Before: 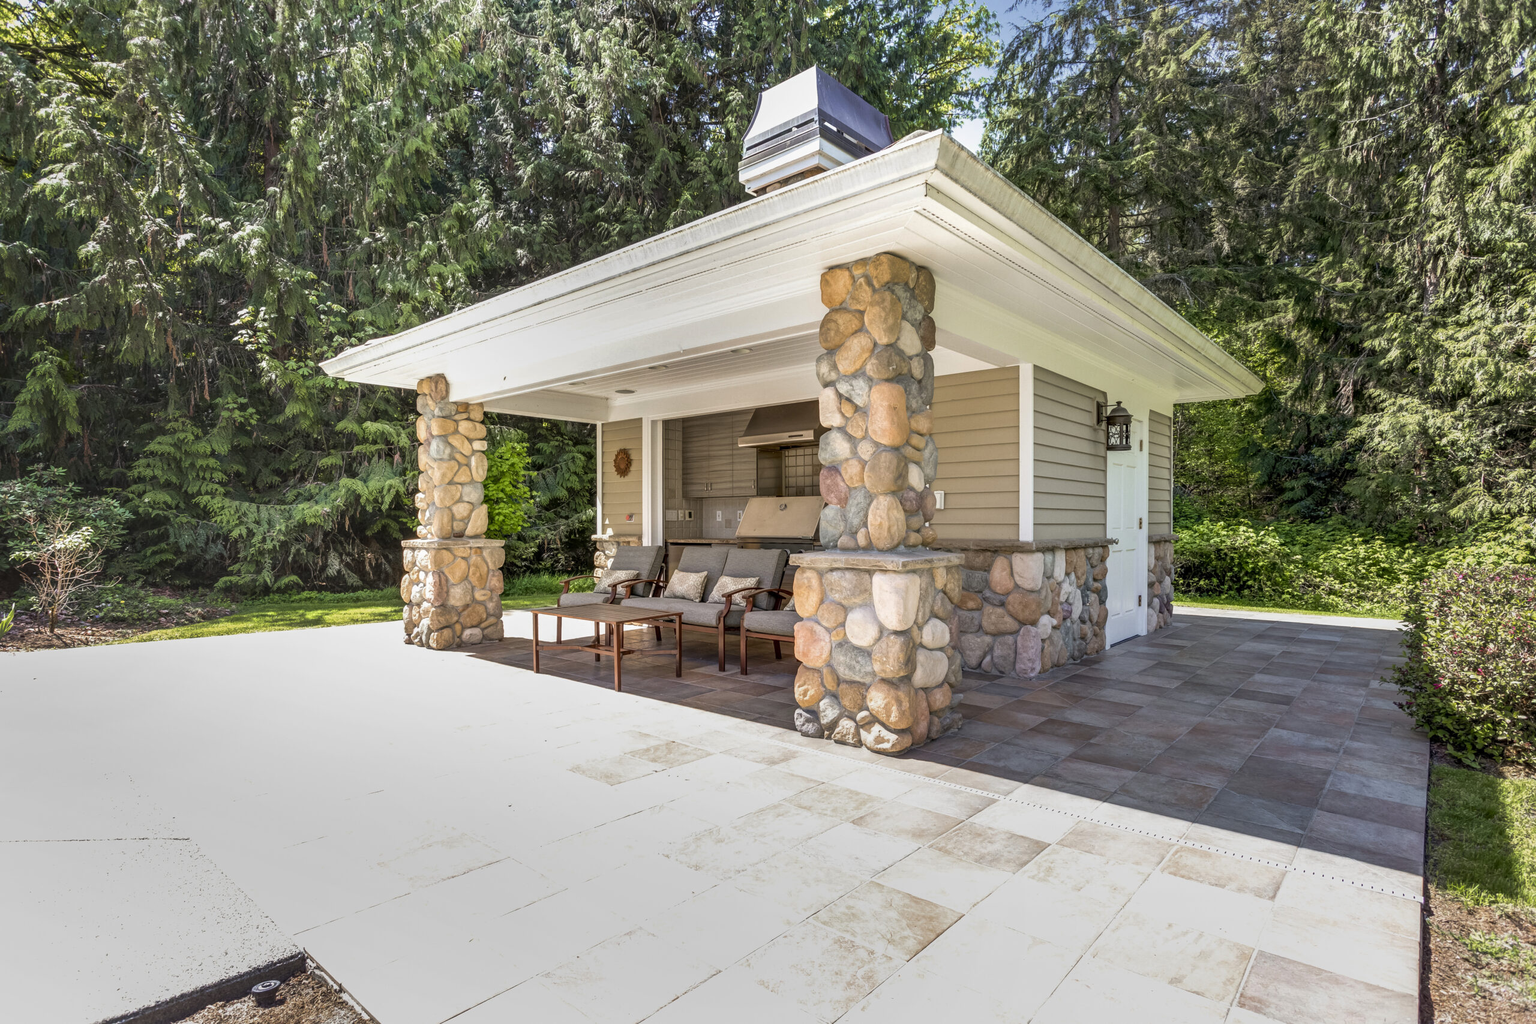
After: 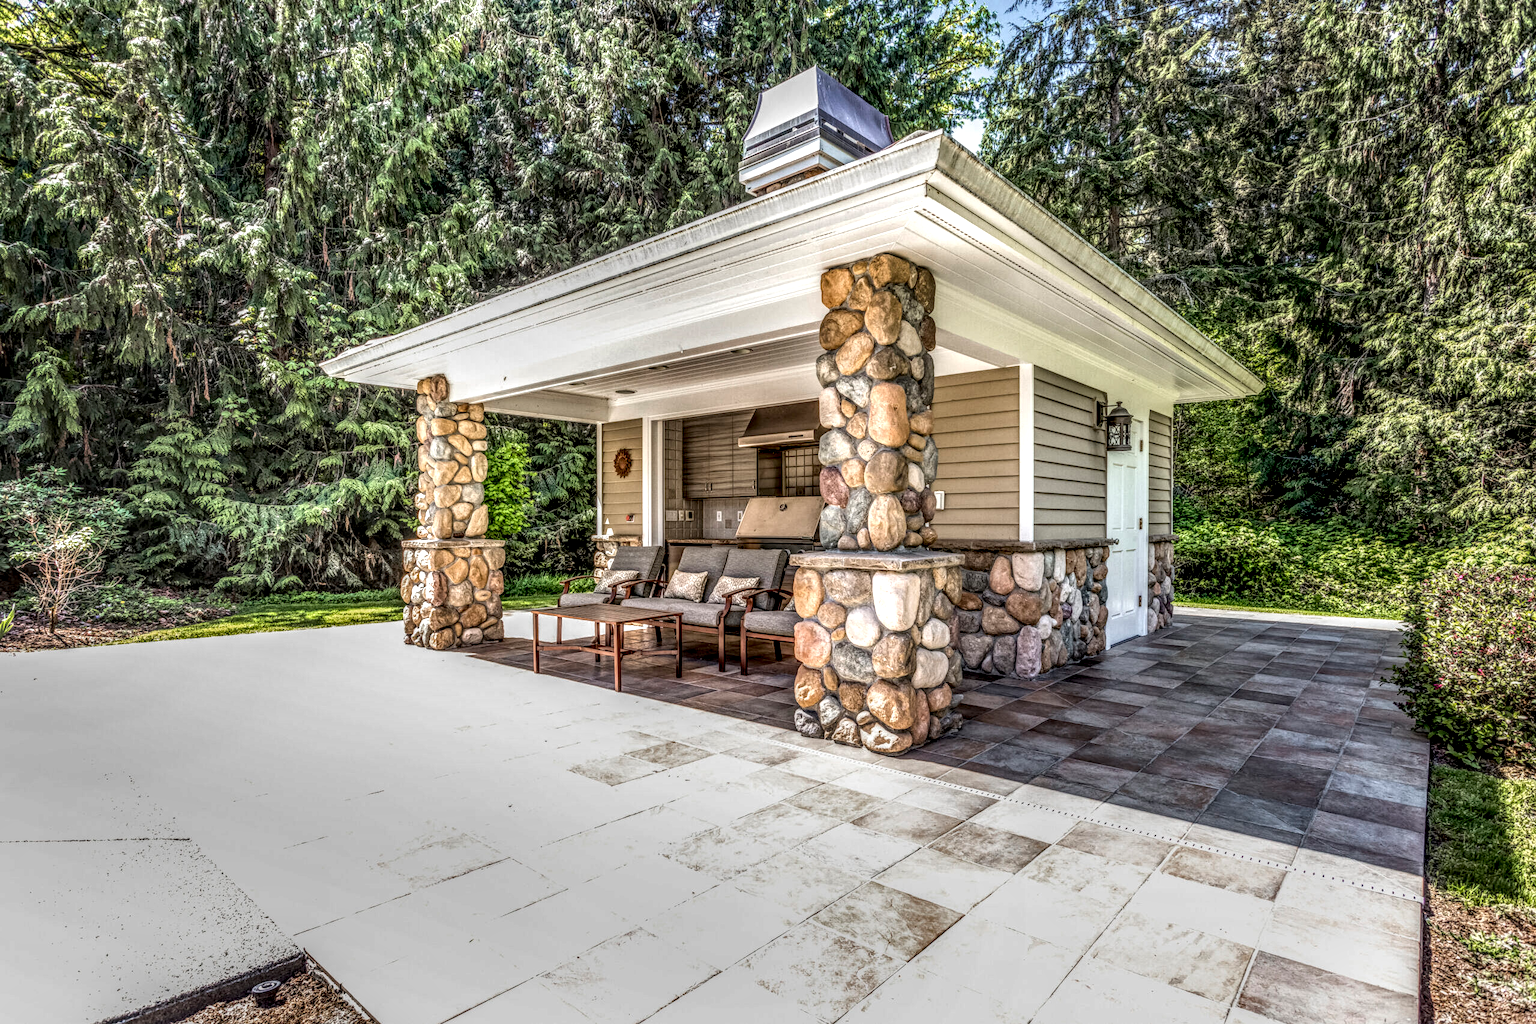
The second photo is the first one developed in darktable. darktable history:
local contrast: highlights 5%, shadows 7%, detail 300%, midtone range 0.293
